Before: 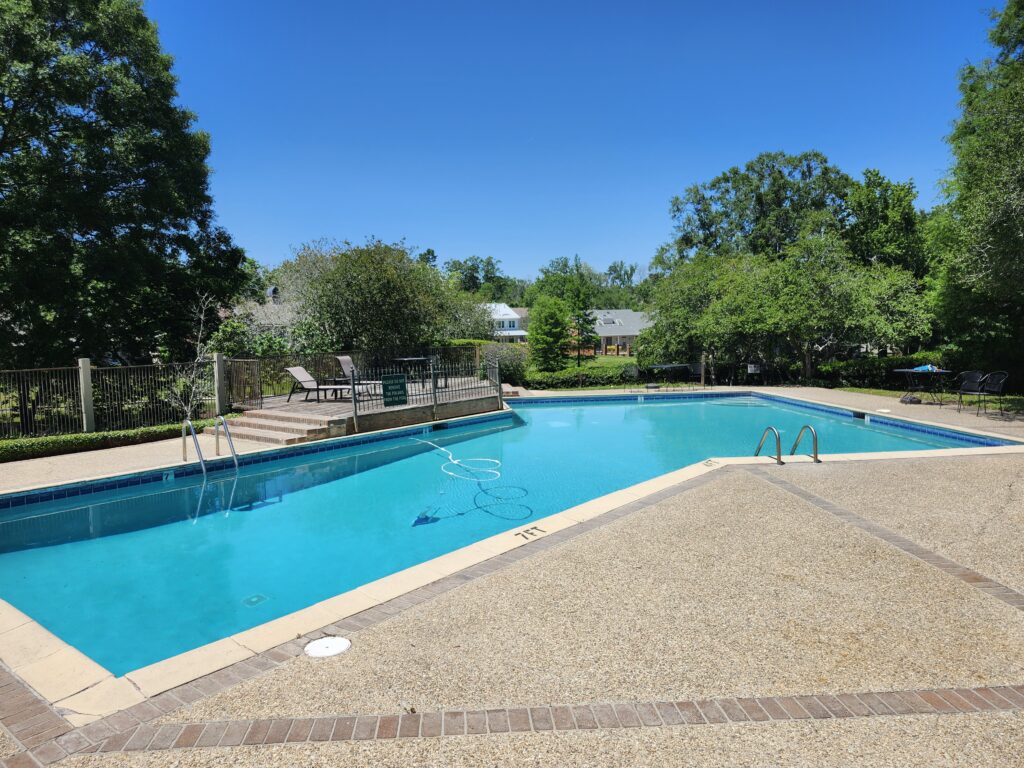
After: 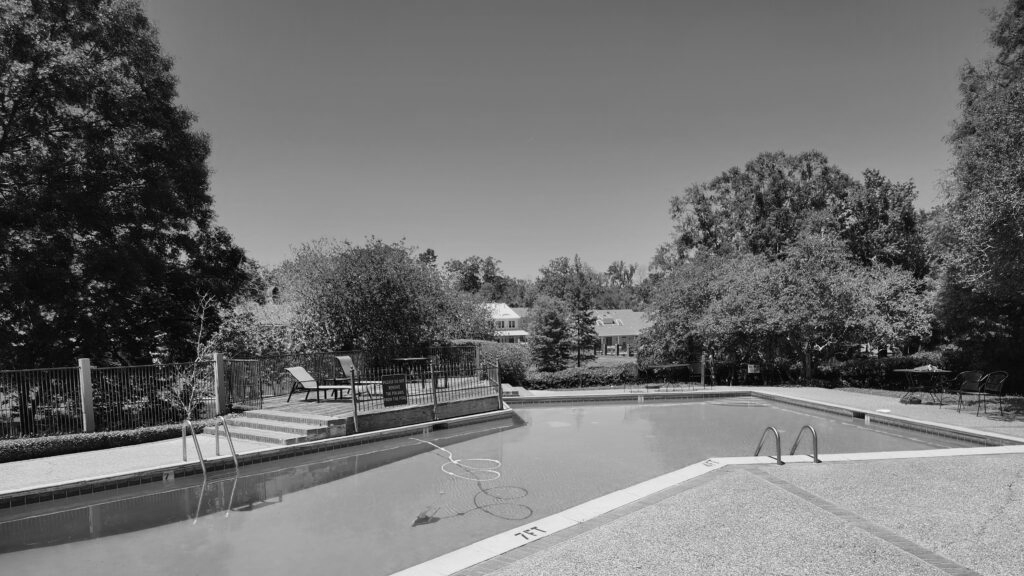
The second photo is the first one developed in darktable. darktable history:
crop: bottom 24.988%
color zones: curves: ch2 [(0, 0.5) (0.143, 0.5) (0.286, 0.416) (0.429, 0.5) (0.571, 0.5) (0.714, 0.5) (0.857, 0.5) (1, 0.5)]
monochrome: a 32, b 64, size 2.3
